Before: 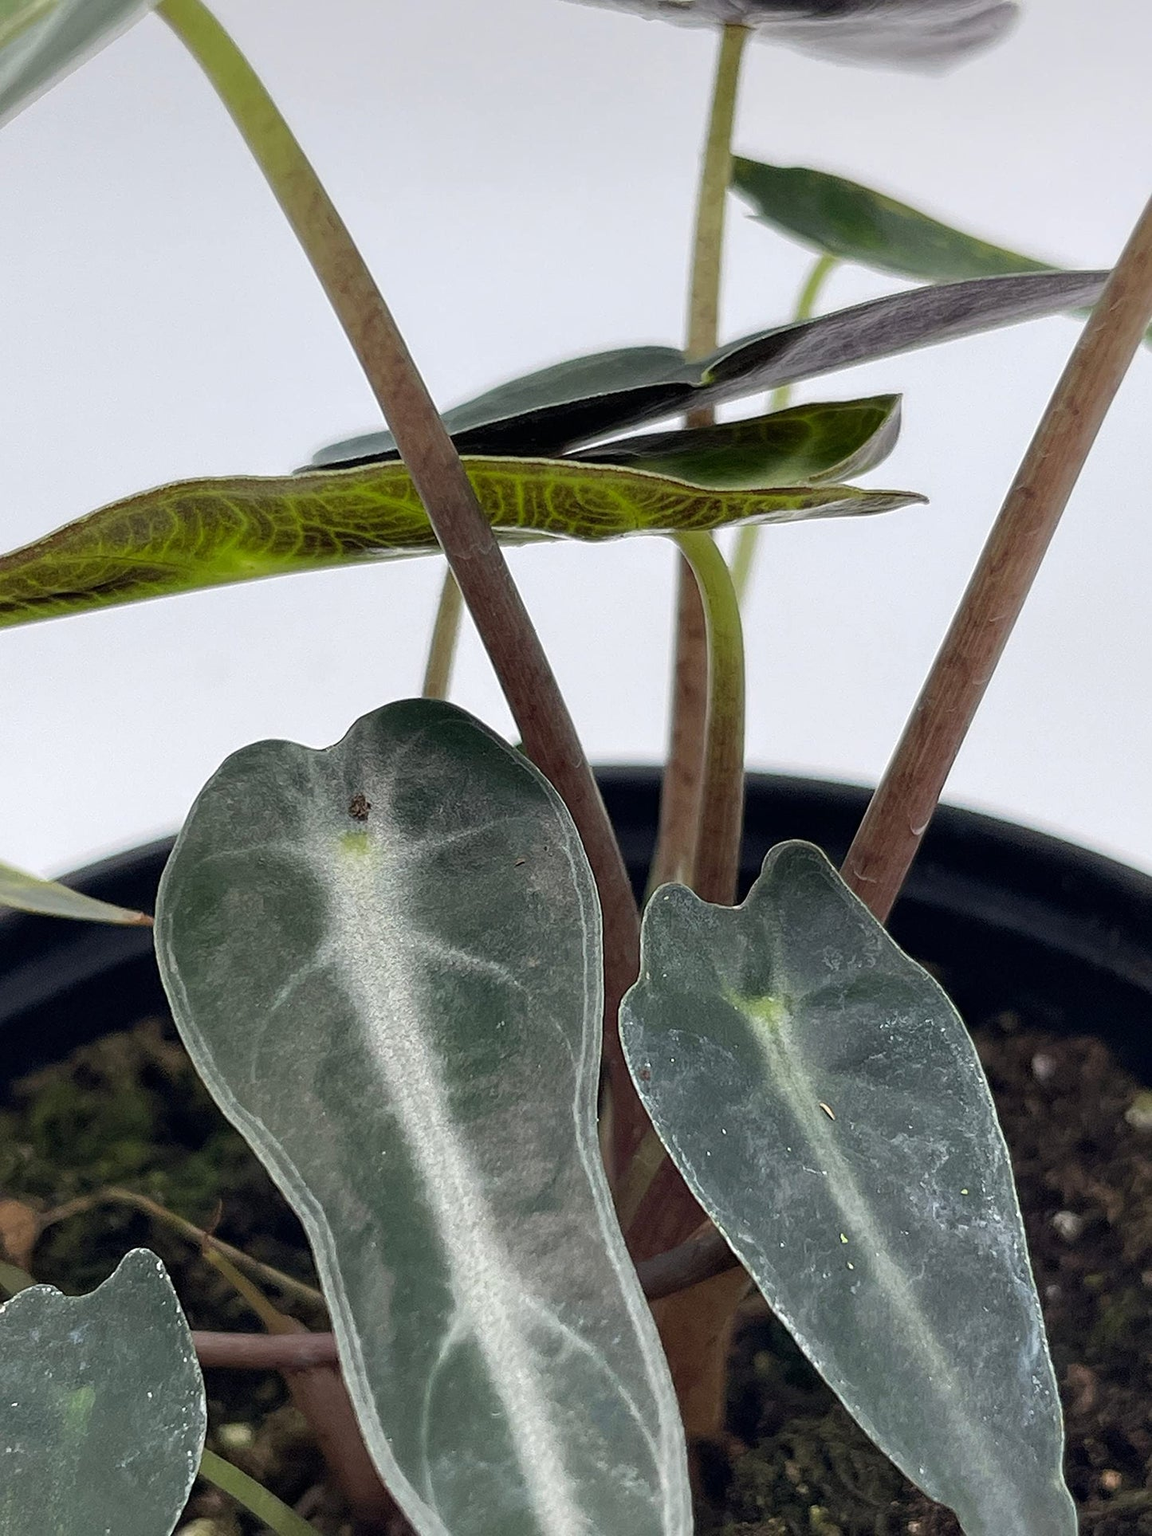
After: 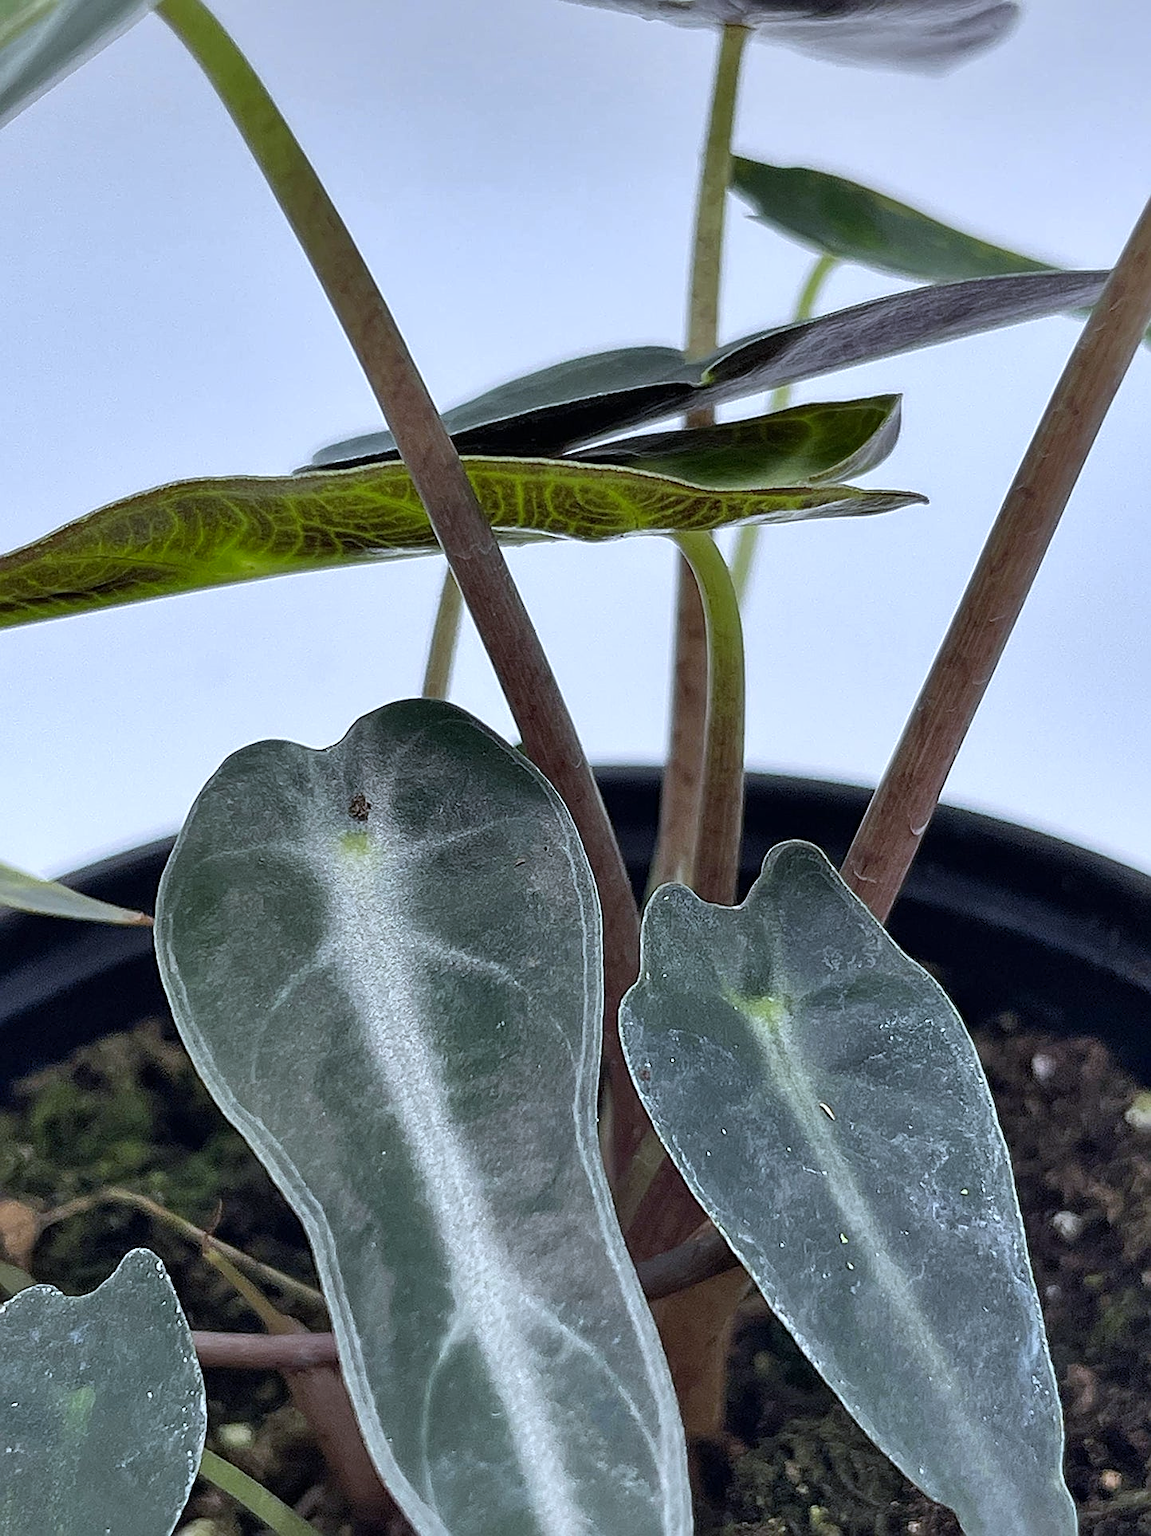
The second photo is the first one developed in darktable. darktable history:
sharpen: on, module defaults
shadows and highlights: low approximation 0.01, soften with gaussian
white balance: red 0.931, blue 1.11
